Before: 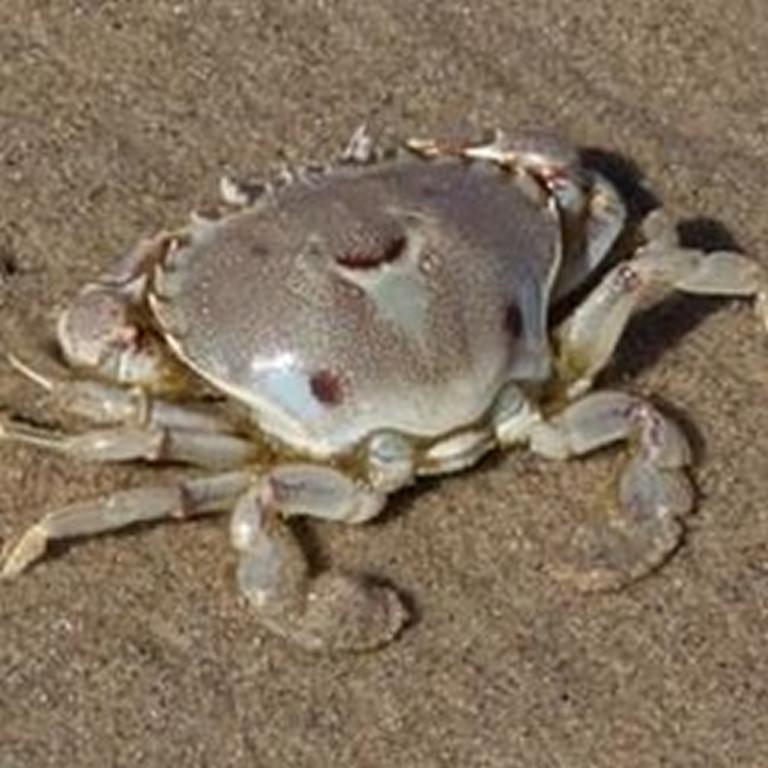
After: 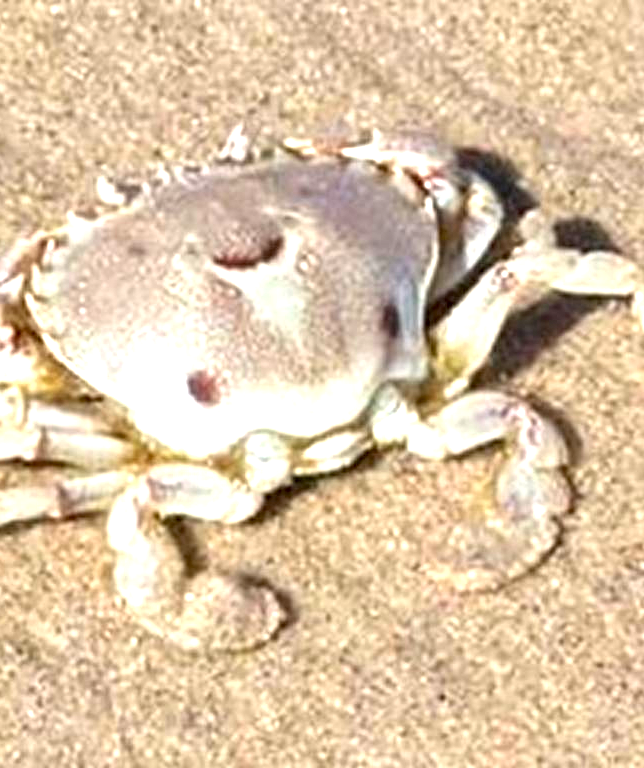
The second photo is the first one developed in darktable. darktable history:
crop: left 16.145%
exposure: black level correction 0.001, exposure 1.84 EV, compensate highlight preservation false
